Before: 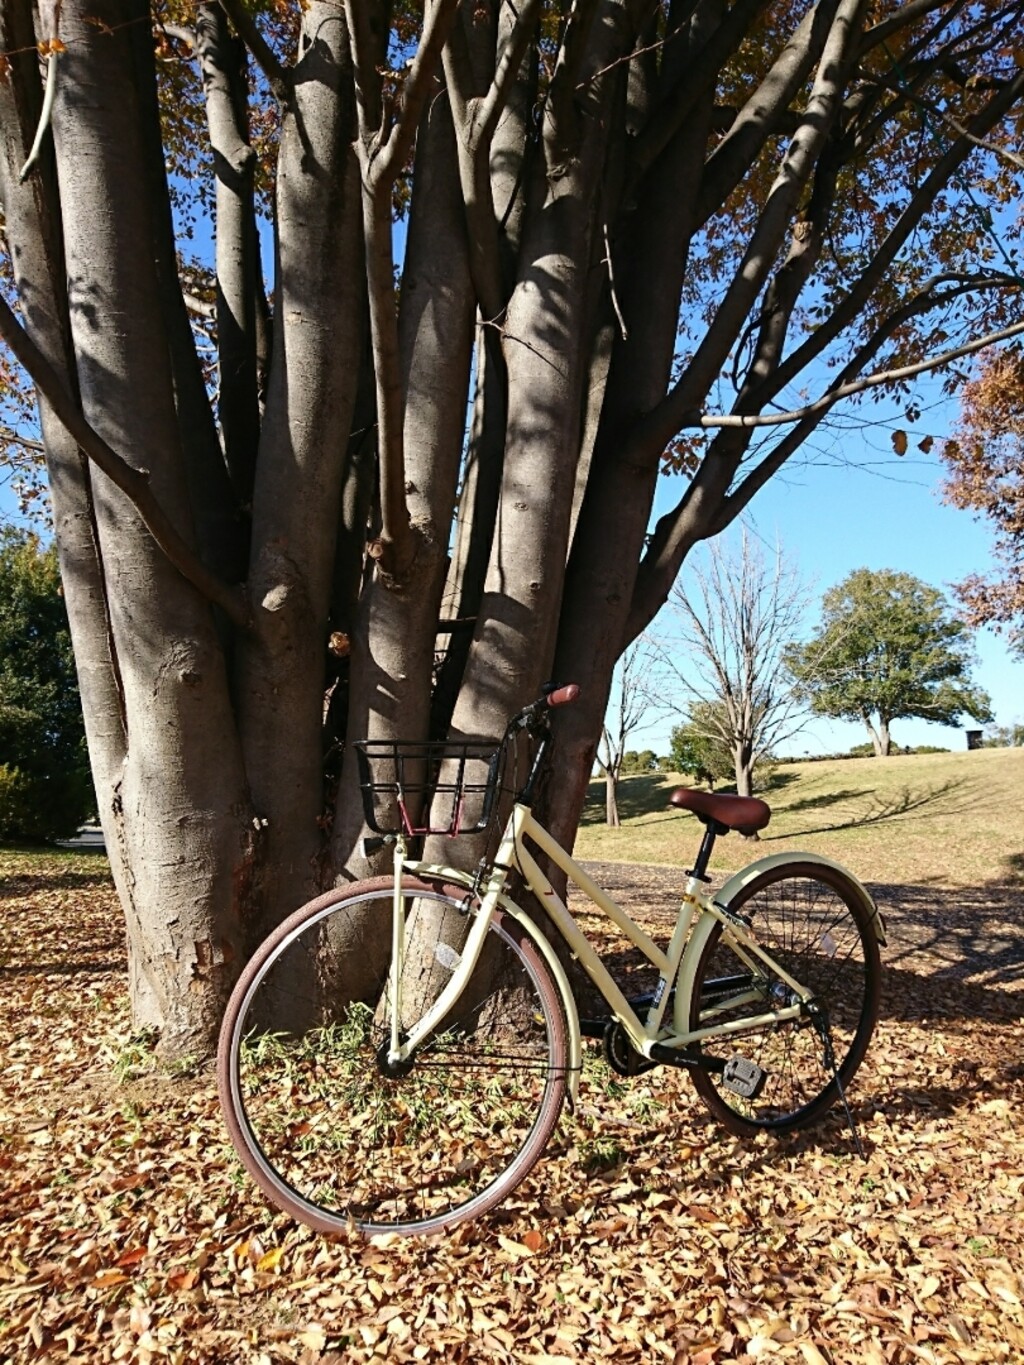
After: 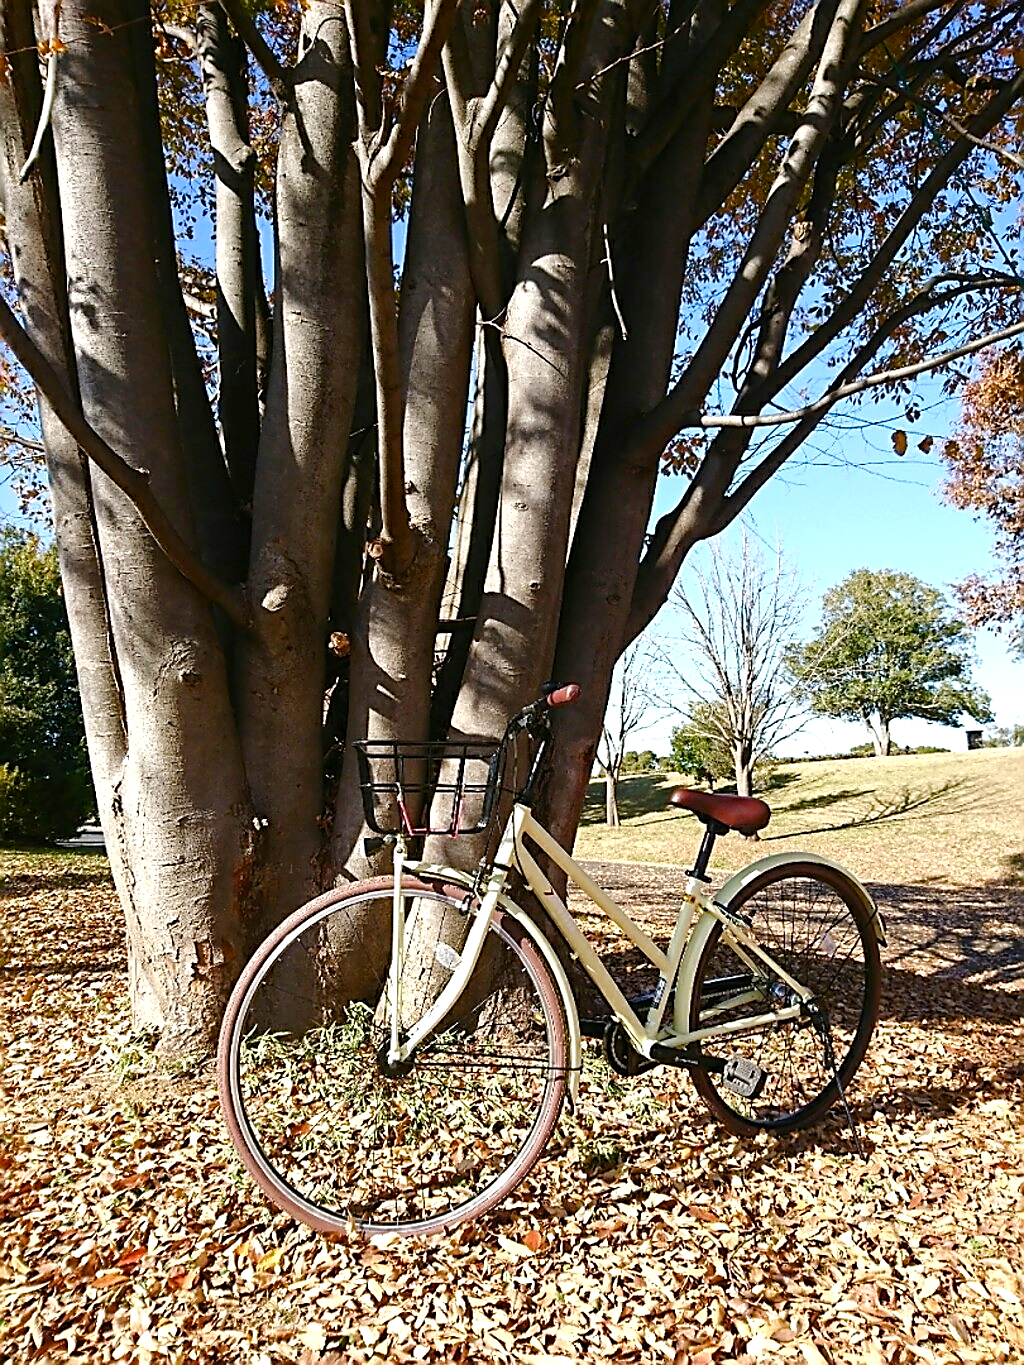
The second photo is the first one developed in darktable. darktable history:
color balance rgb: perceptual saturation grading › global saturation 20%, perceptual saturation grading › highlights -50%, perceptual saturation grading › shadows 30%, perceptual brilliance grading › global brilliance 10%, perceptual brilliance grading › shadows 15%
sharpen: radius 1.4, amount 1.25, threshold 0.7
